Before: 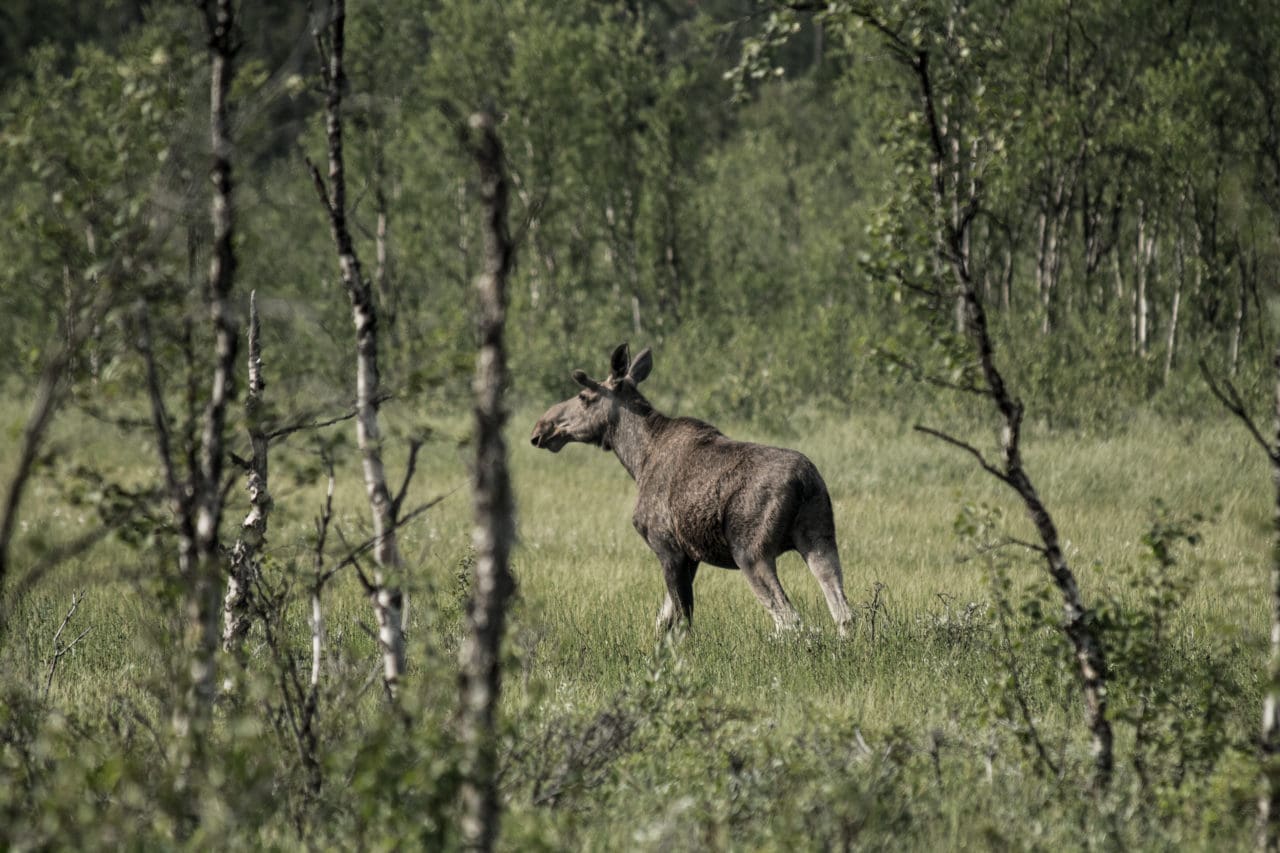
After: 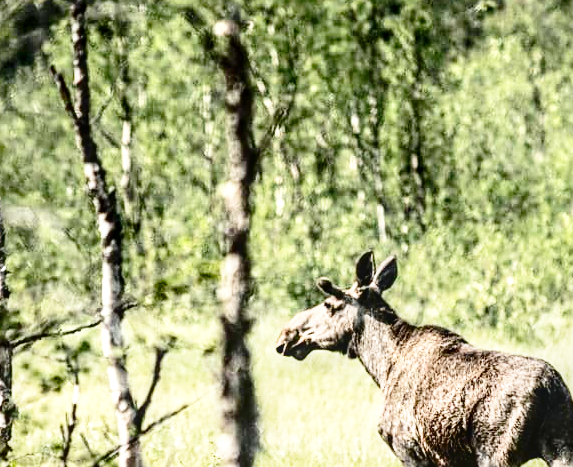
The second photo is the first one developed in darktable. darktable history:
exposure: black level correction 0, exposure 1.29 EV, compensate exposure bias true, compensate highlight preservation false
contrast brightness saturation: contrast 0.244, brightness -0.224, saturation 0.139
sharpen: on, module defaults
crop: left 19.935%, top 10.814%, right 35.222%, bottom 34.334%
local contrast: on, module defaults
color zones: curves: ch1 [(0.25, 0.61) (0.75, 0.248)]
base curve: curves: ch0 [(0, 0) (0.028, 0.03) (0.121, 0.232) (0.46, 0.748) (0.859, 0.968) (1, 1)], preserve colors none
